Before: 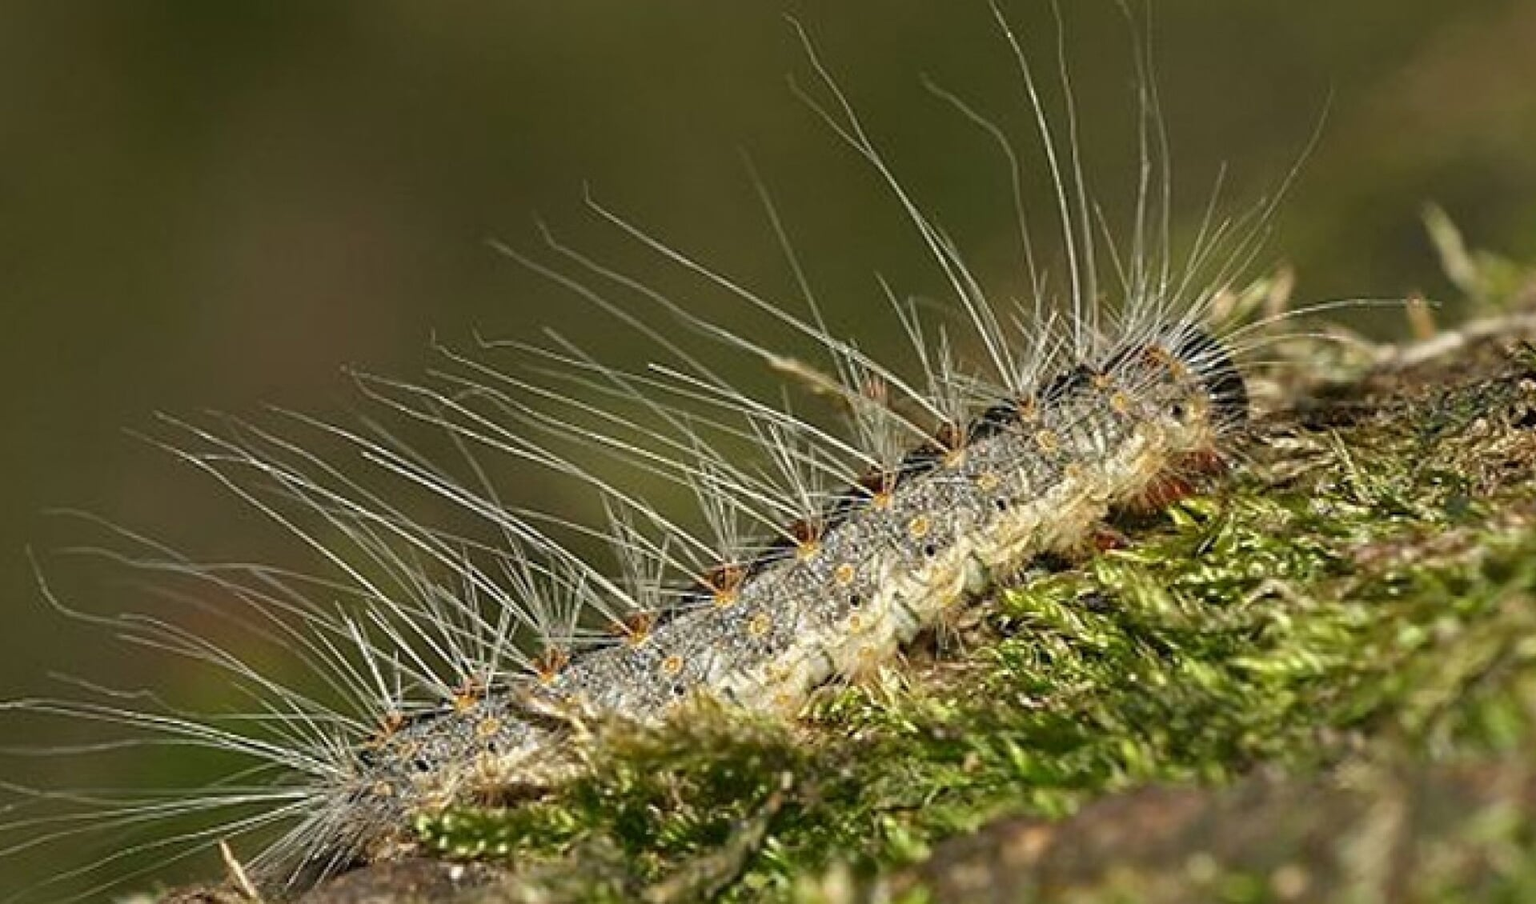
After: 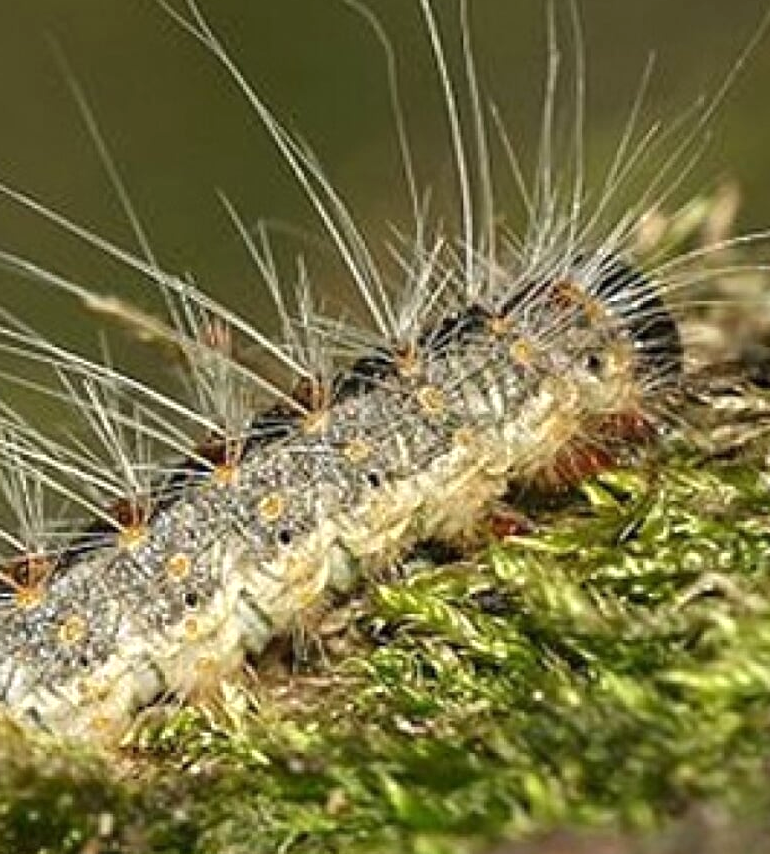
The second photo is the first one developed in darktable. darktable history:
exposure: exposure 0.217 EV, compensate highlight preservation false
crop: left 45.721%, top 13.393%, right 14.118%, bottom 10.01%
